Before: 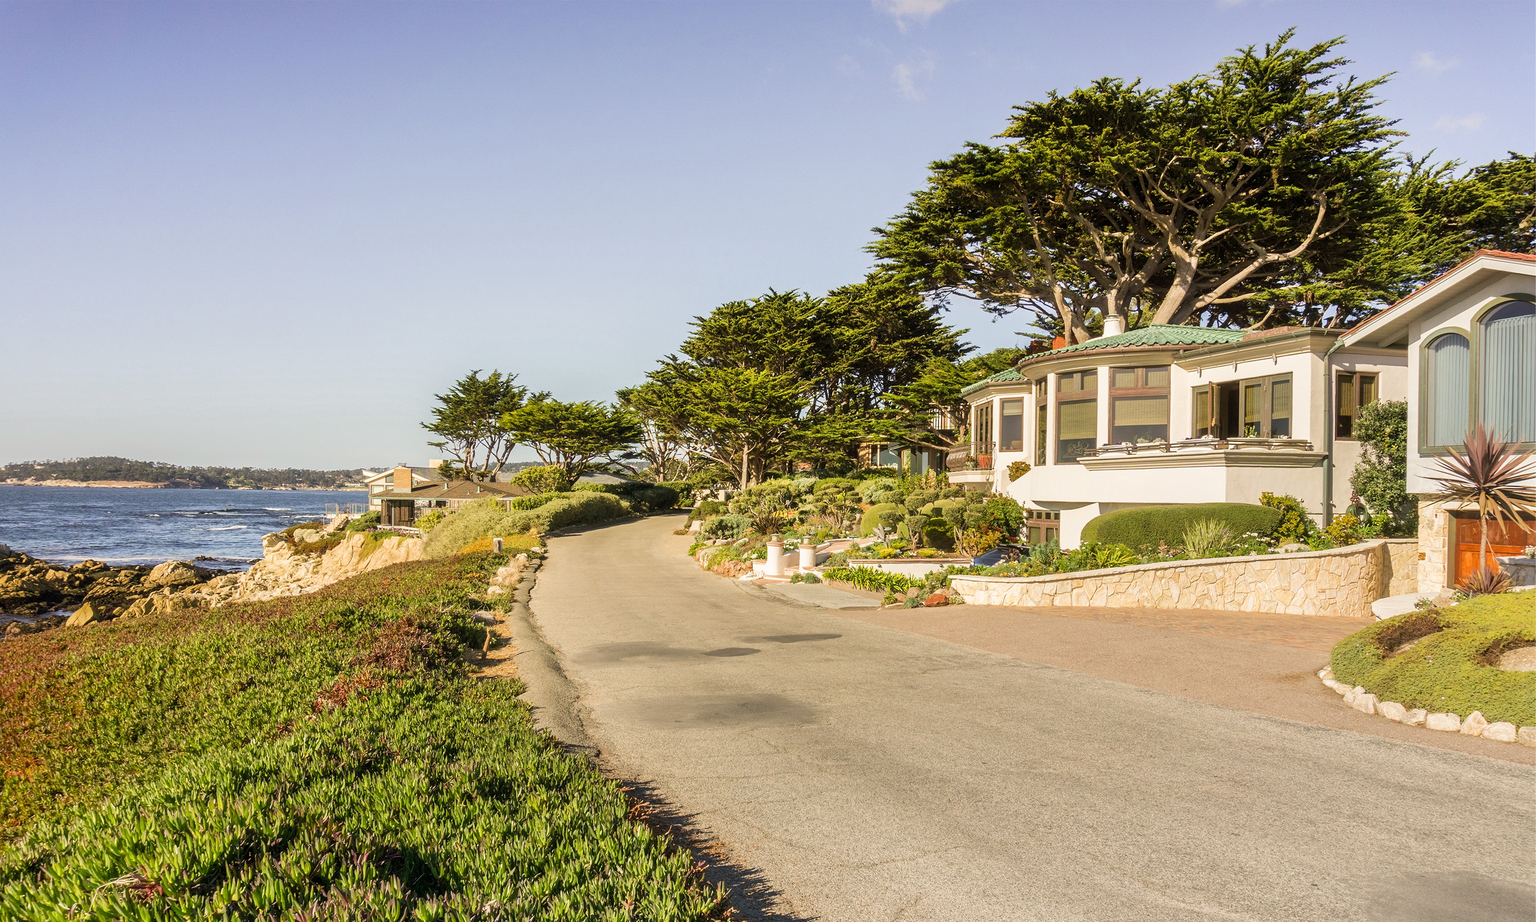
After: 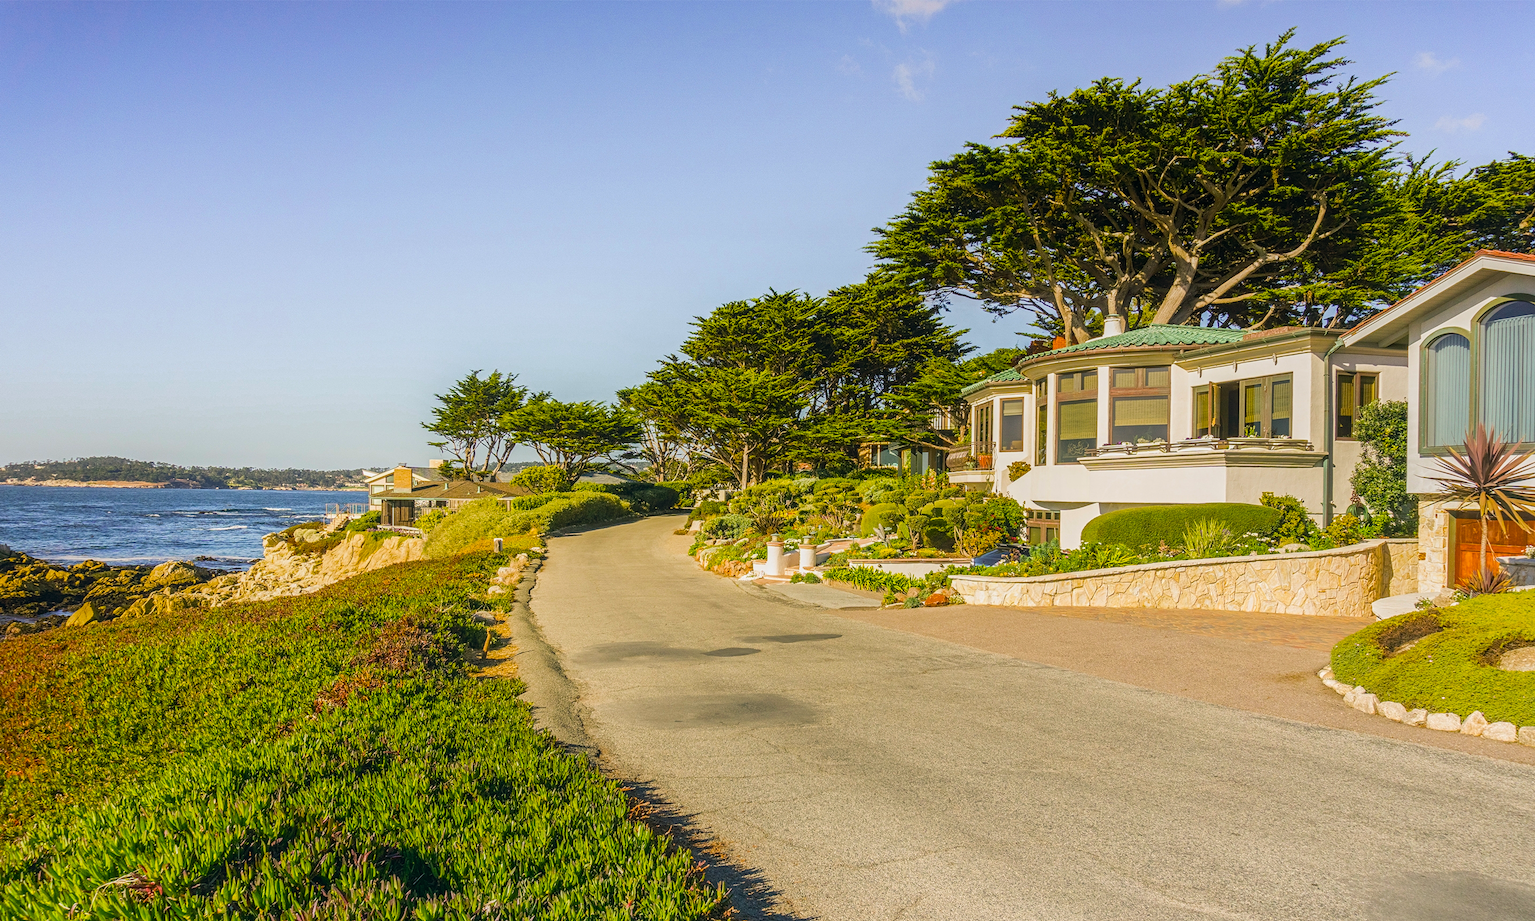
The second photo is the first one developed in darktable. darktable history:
local contrast: on, module defaults
contrast equalizer: y [[0.439, 0.44, 0.442, 0.457, 0.493, 0.498], [0.5 ×6], [0.5 ×6], [0 ×6], [0 ×6]]
color balance rgb: power › luminance -7.586%, power › chroma 1.11%, power › hue 217.98°, linear chroma grading › global chroma 15.435%, perceptual saturation grading › global saturation 19.699%, global vibrance 20%
